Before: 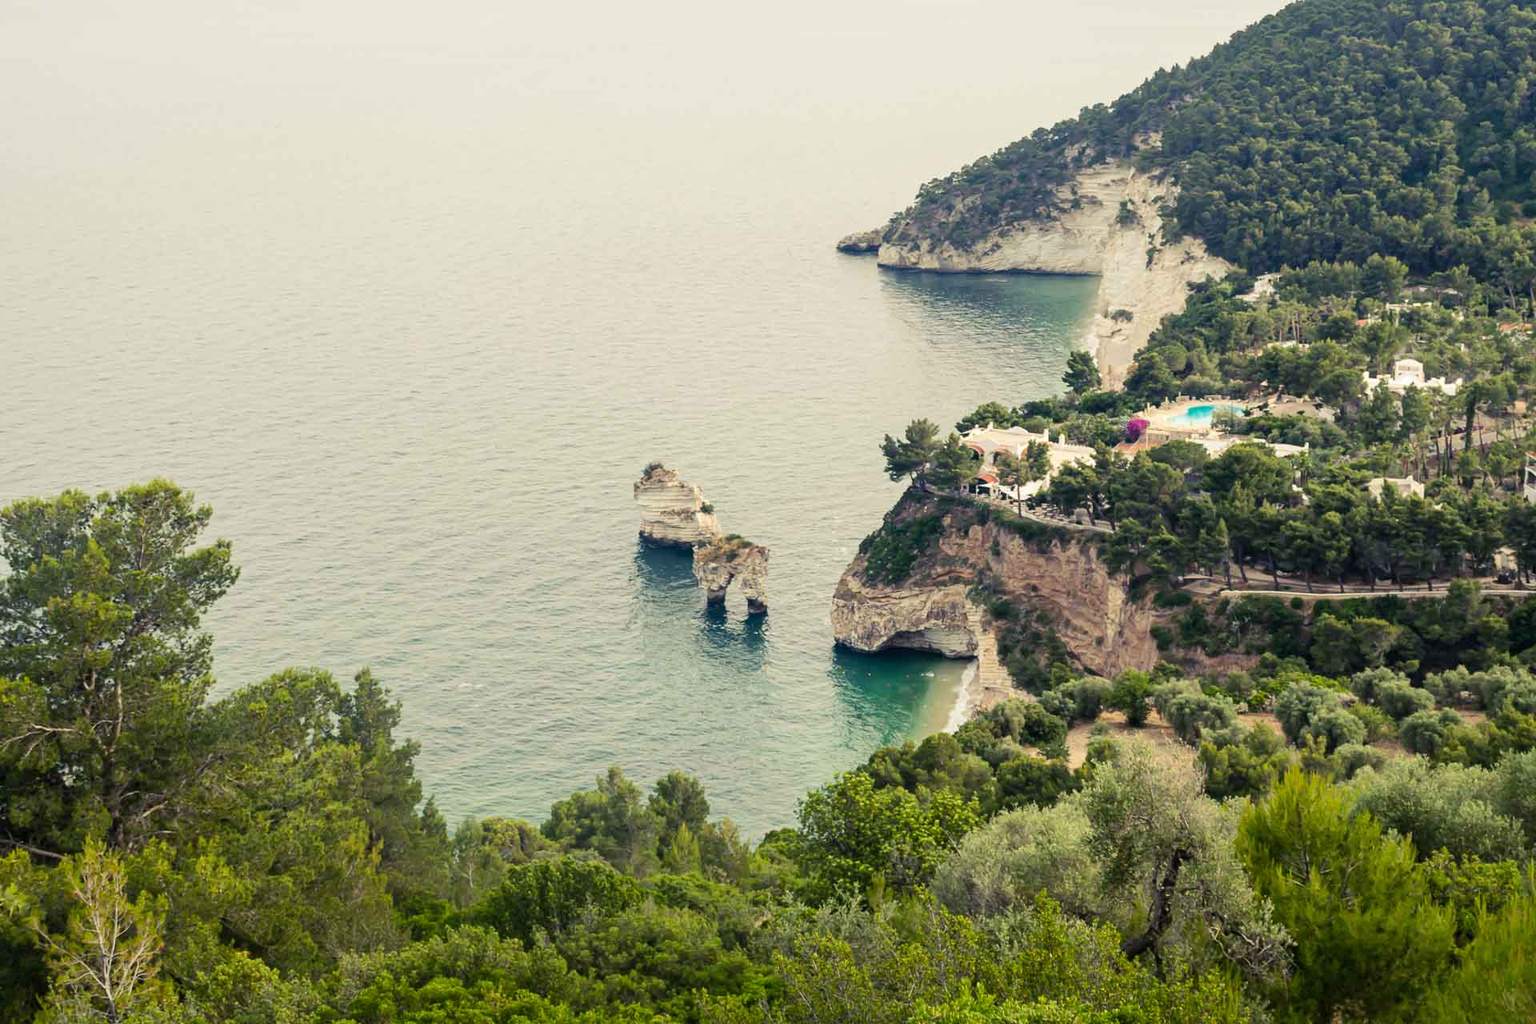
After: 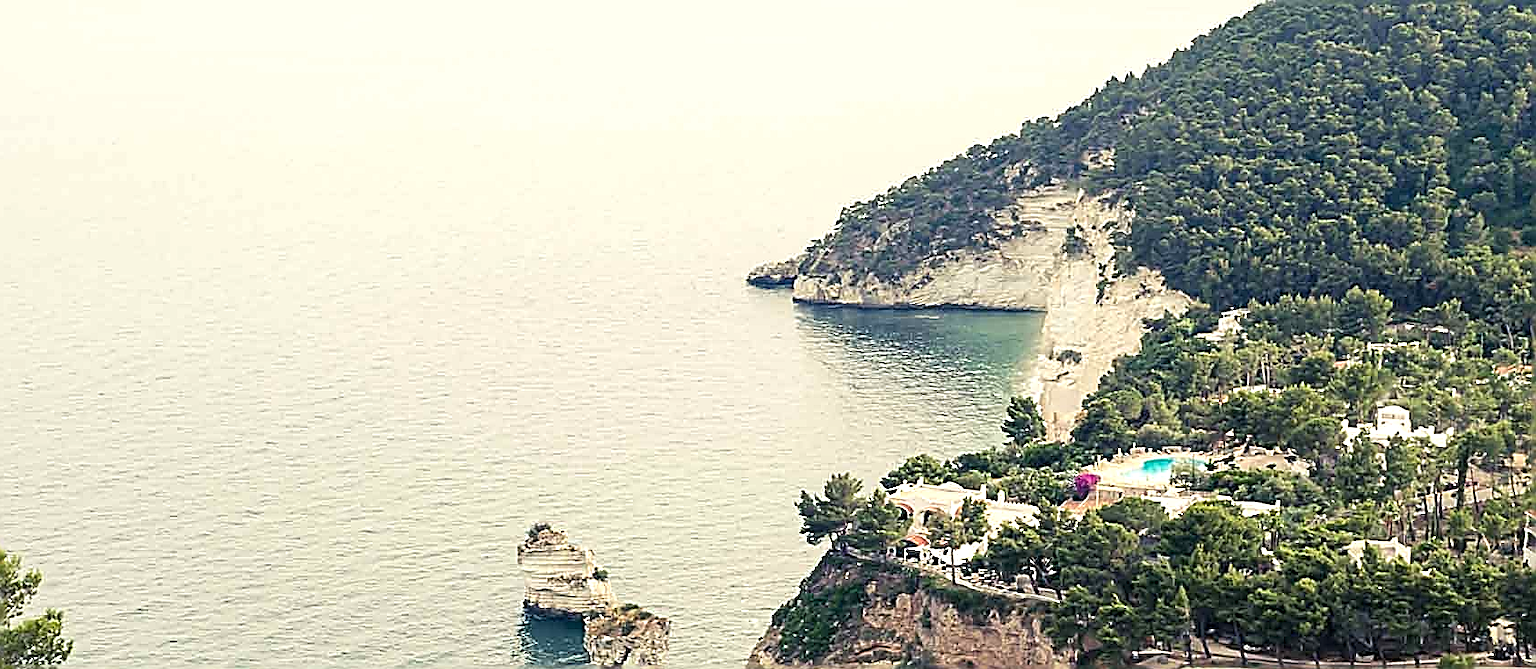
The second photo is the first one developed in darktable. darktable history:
levels: mode automatic
sharpen: amount 1.992
exposure: exposure 0.337 EV, compensate highlight preservation false
crop and rotate: left 11.509%, bottom 42.096%
